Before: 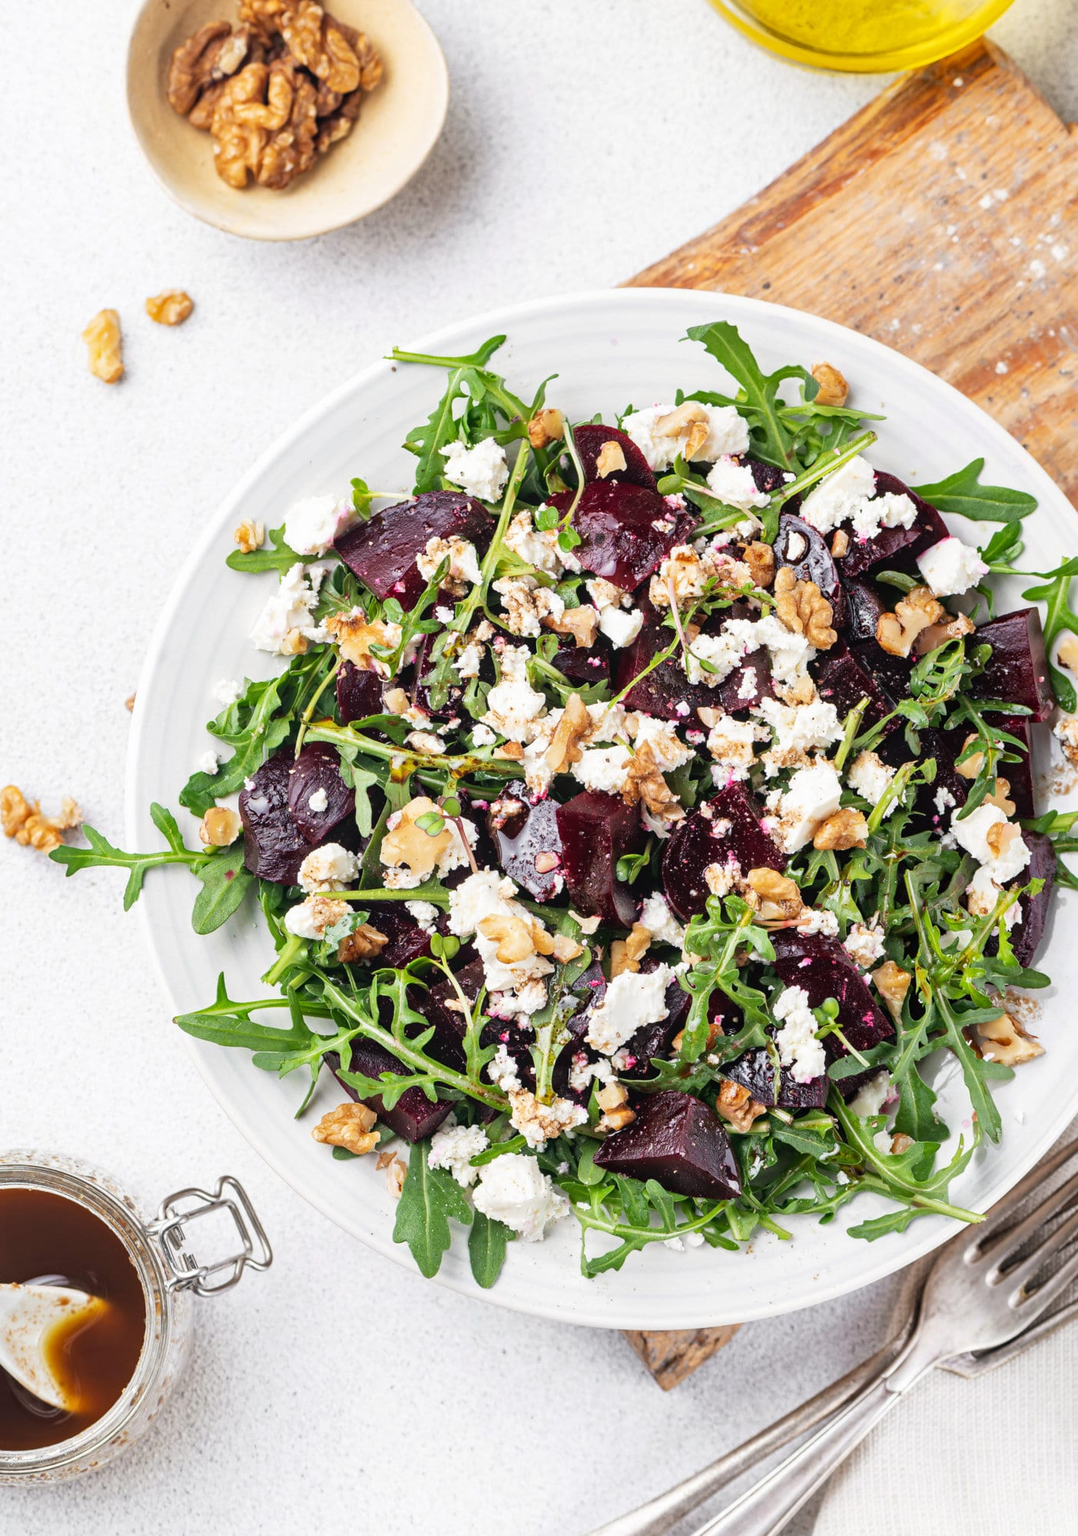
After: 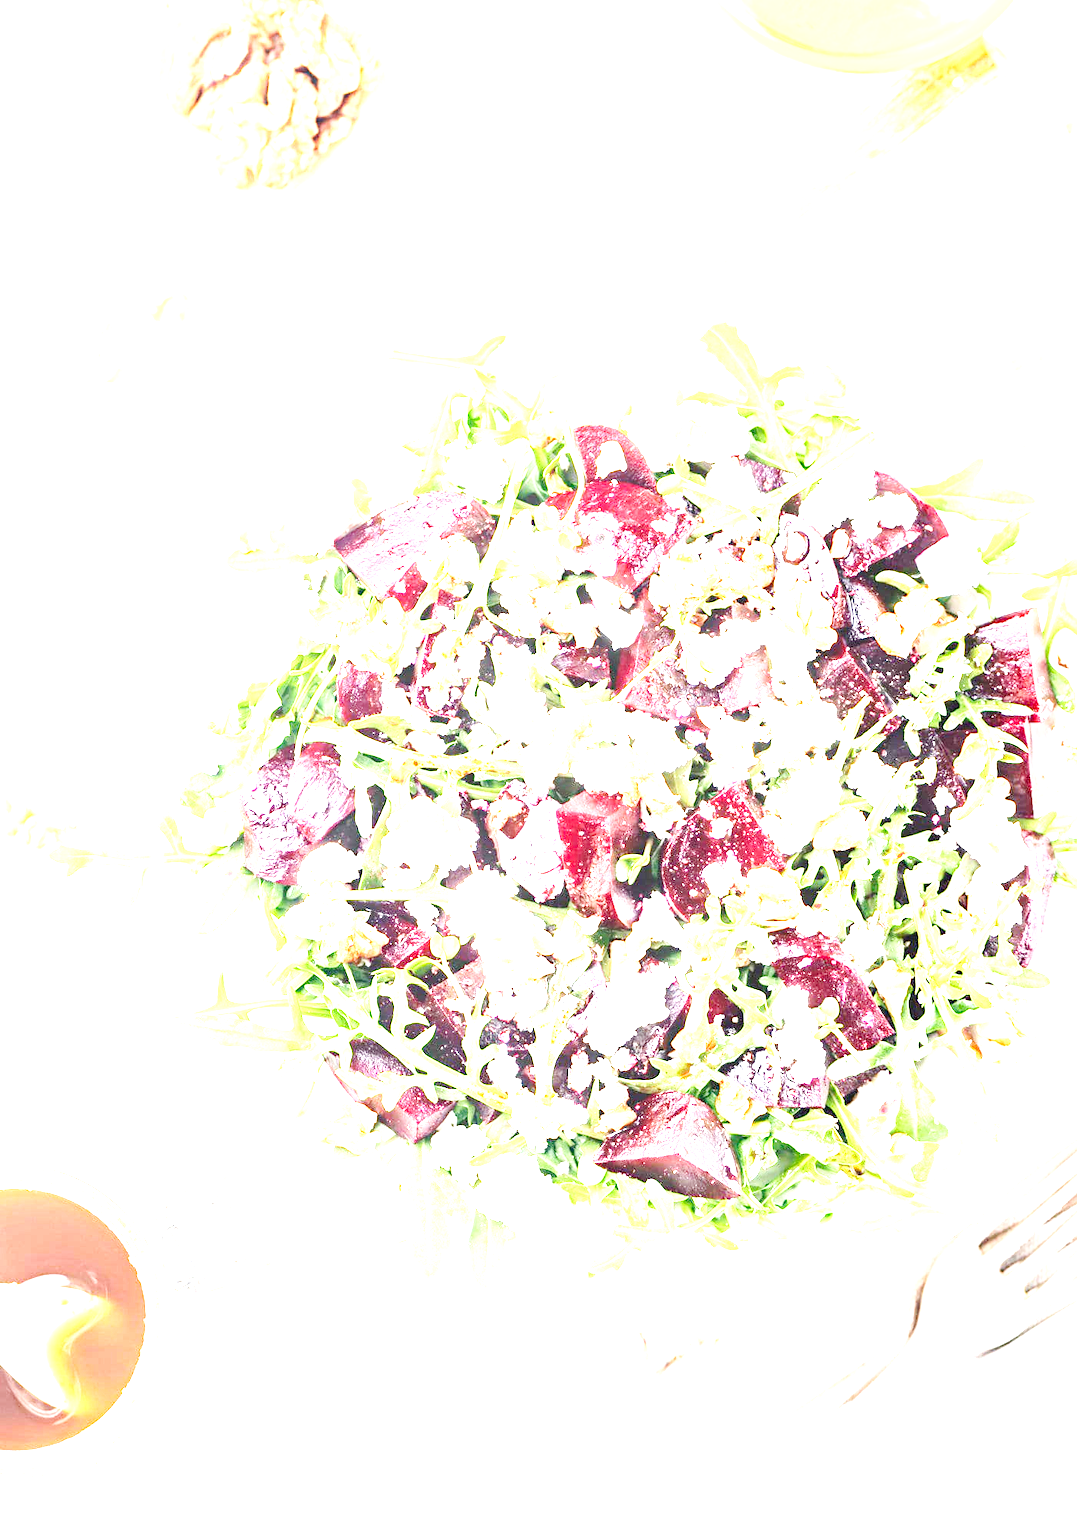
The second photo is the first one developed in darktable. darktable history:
exposure: black level correction 0, exposure 4 EV, compensate exposure bias true, compensate highlight preservation false
base curve: curves: ch0 [(0, 0) (0.036, 0.025) (0.121, 0.166) (0.206, 0.329) (0.605, 0.79) (1, 1)], preserve colors none
